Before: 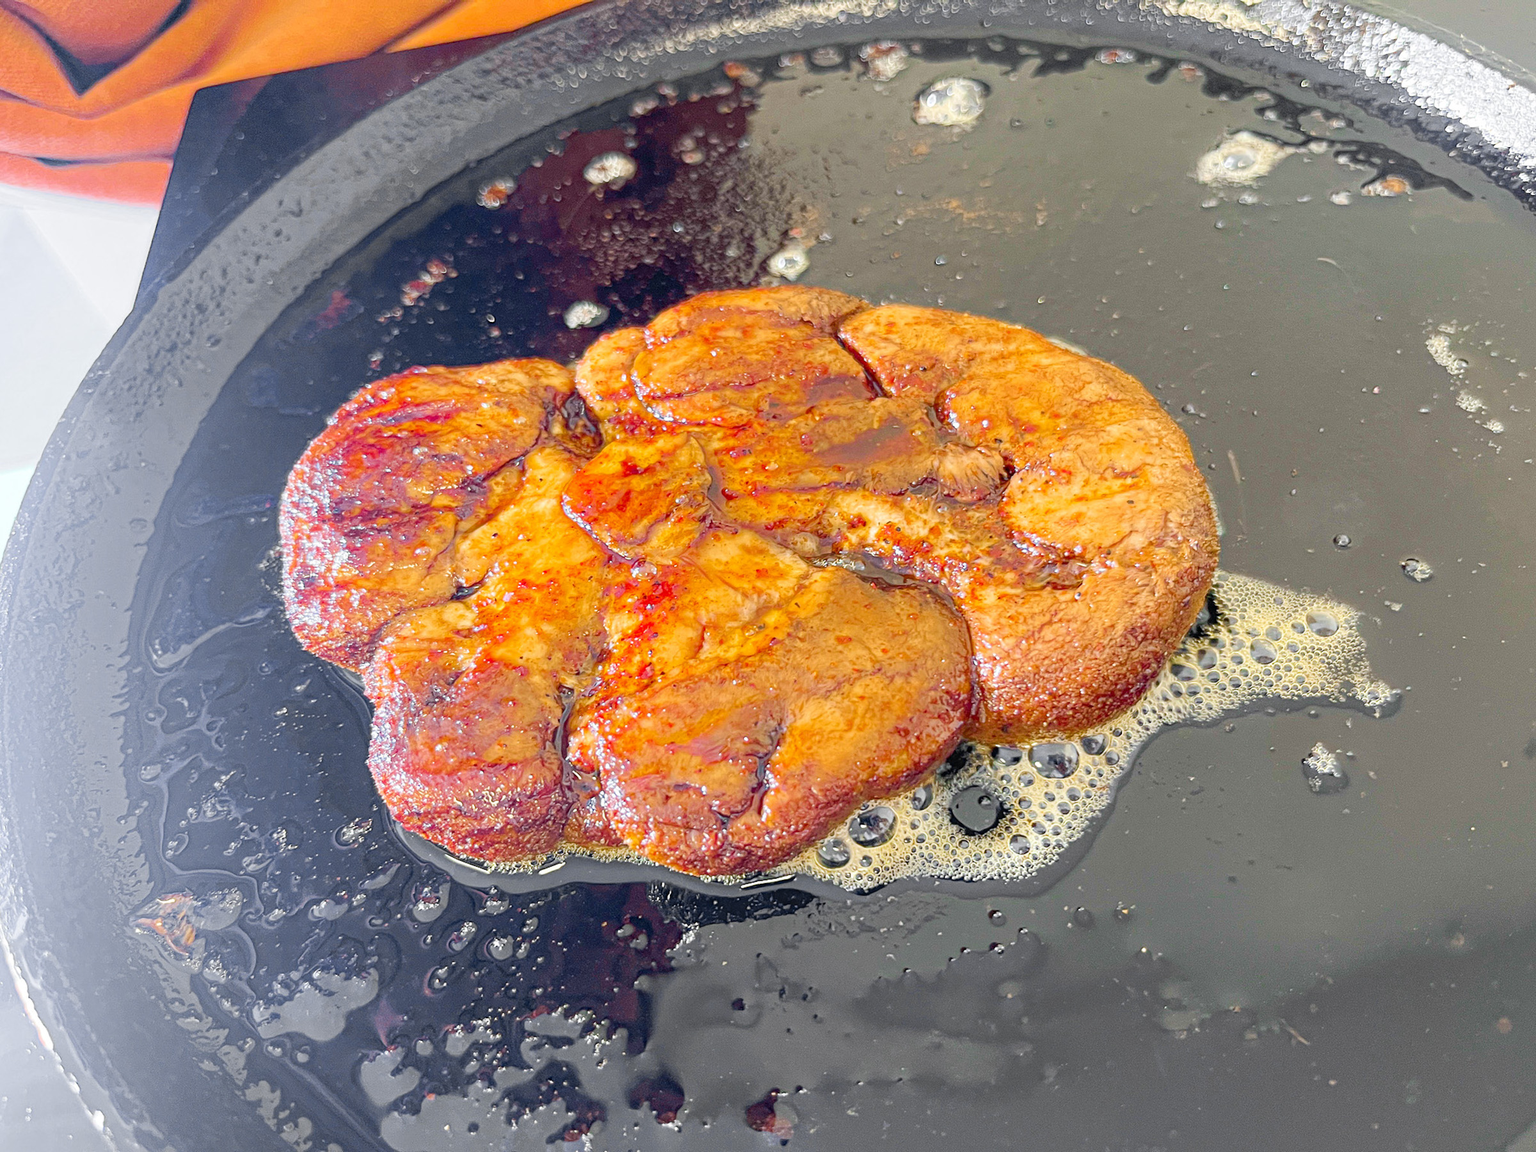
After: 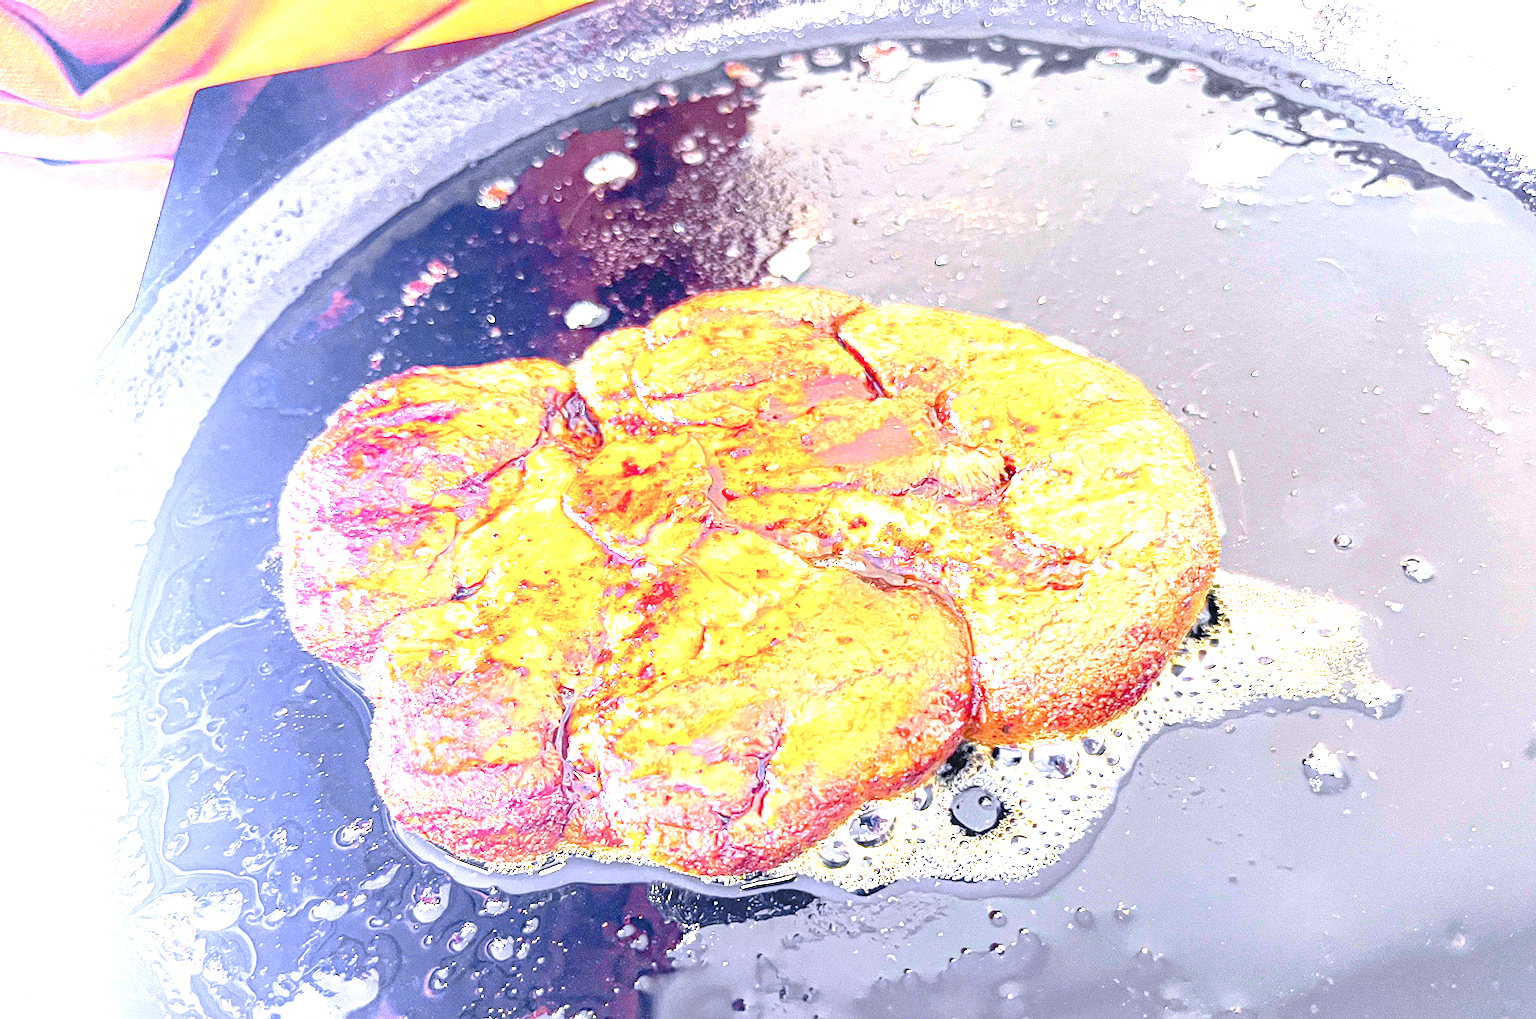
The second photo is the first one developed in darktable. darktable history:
color calibration: illuminant custom, x 0.367, y 0.392, temperature 4438.56 K
exposure: black level correction 0.001, exposure 1.83 EV, compensate highlight preservation false
crop and rotate: top 0%, bottom 11.459%
